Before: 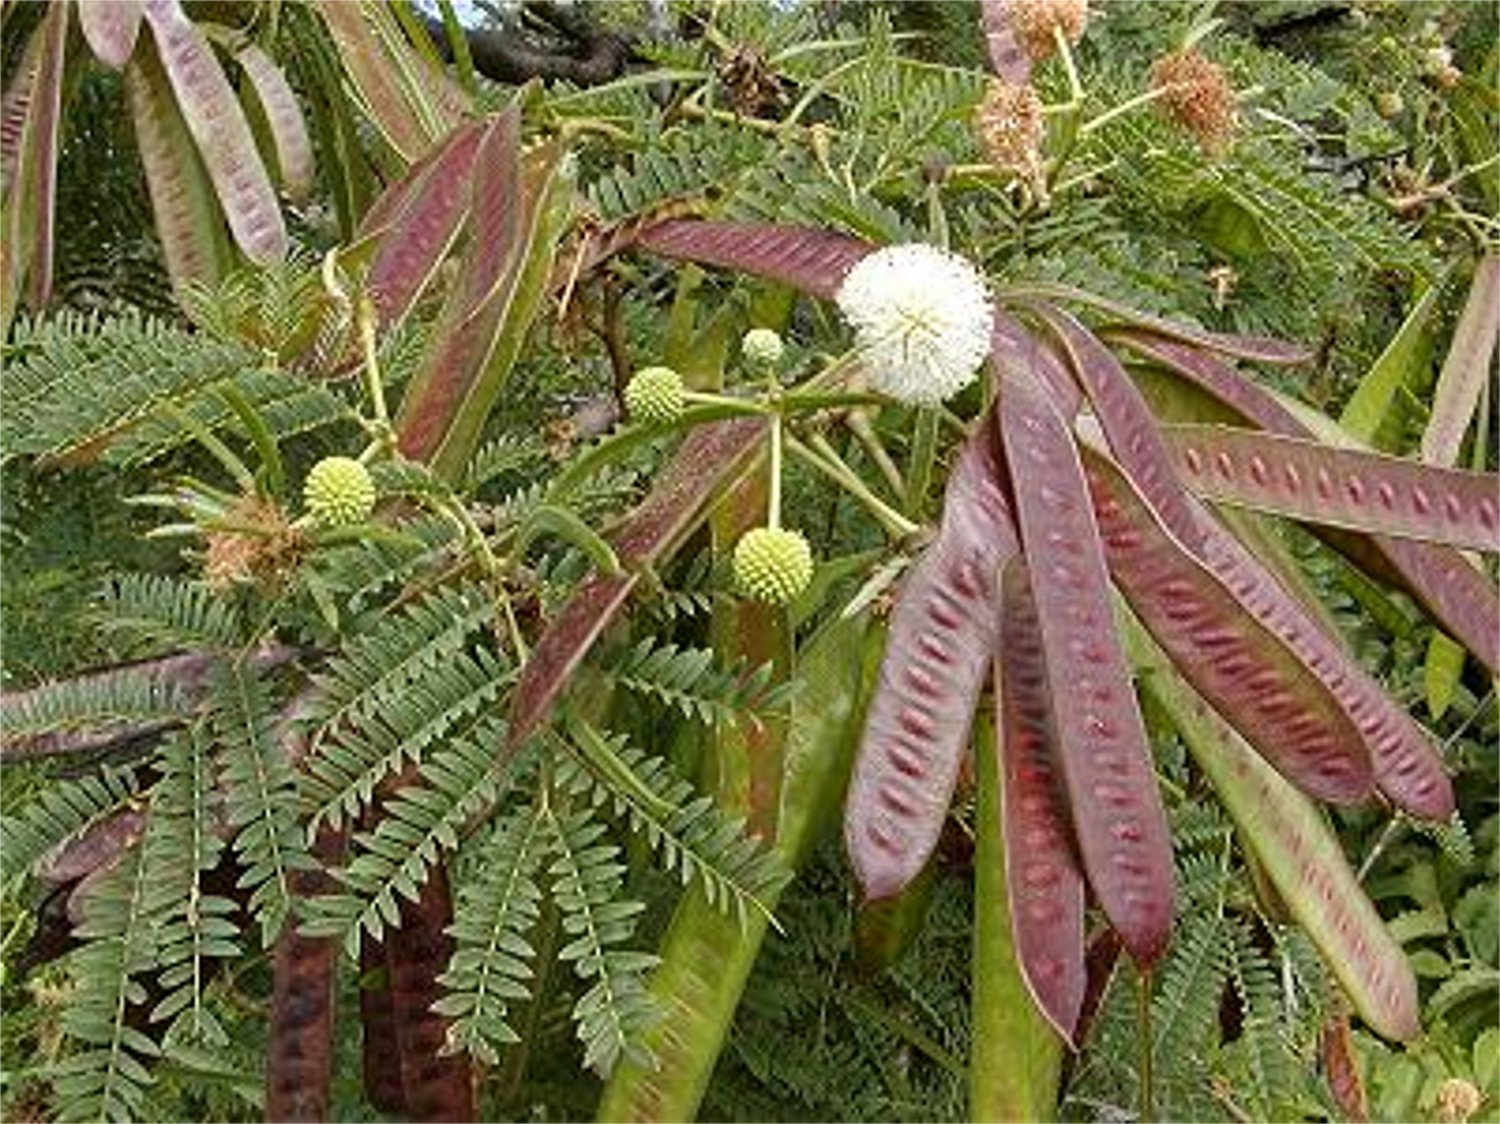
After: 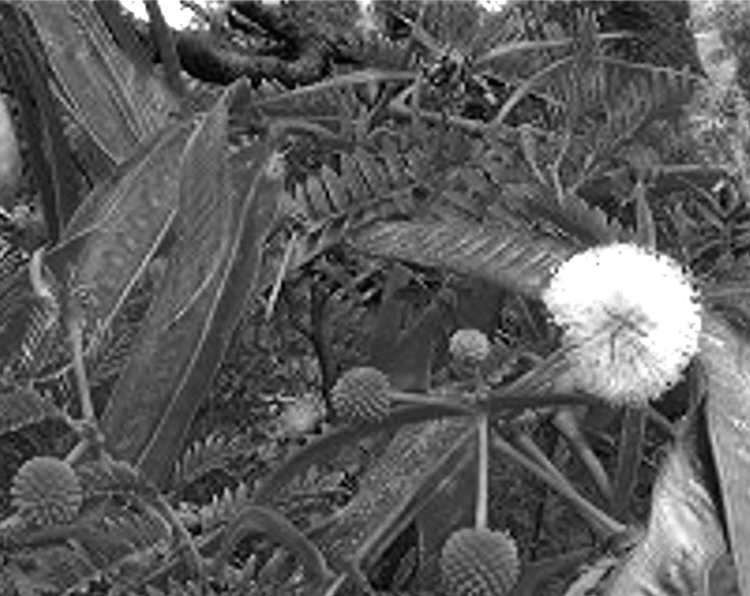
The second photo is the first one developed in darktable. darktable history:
crop: left 19.551%, right 30.426%, bottom 46.929%
tone equalizer: -8 EV -0.734 EV, -7 EV -0.687 EV, -6 EV -0.577 EV, -5 EV -0.361 EV, -3 EV 0.398 EV, -2 EV 0.6 EV, -1 EV 0.681 EV, +0 EV 0.747 EV
color zones: curves: ch0 [(0.287, 0.048) (0.493, 0.484) (0.737, 0.816)]; ch1 [(0, 0) (0.143, 0) (0.286, 0) (0.429, 0) (0.571, 0) (0.714, 0) (0.857, 0)]
